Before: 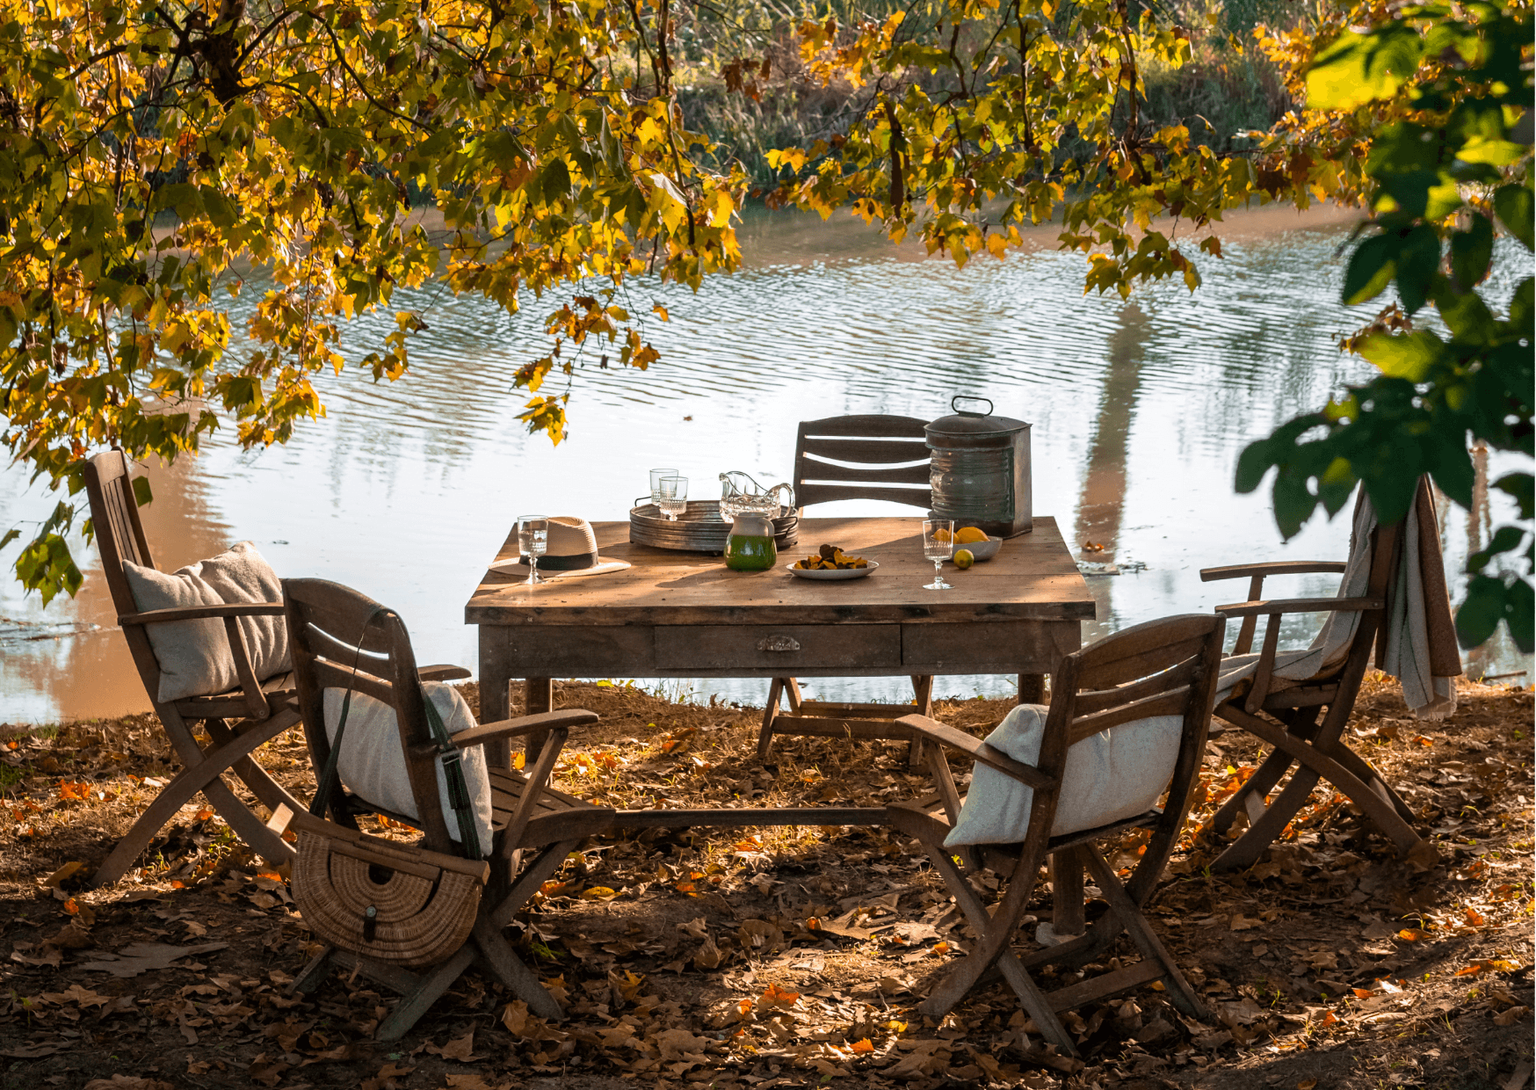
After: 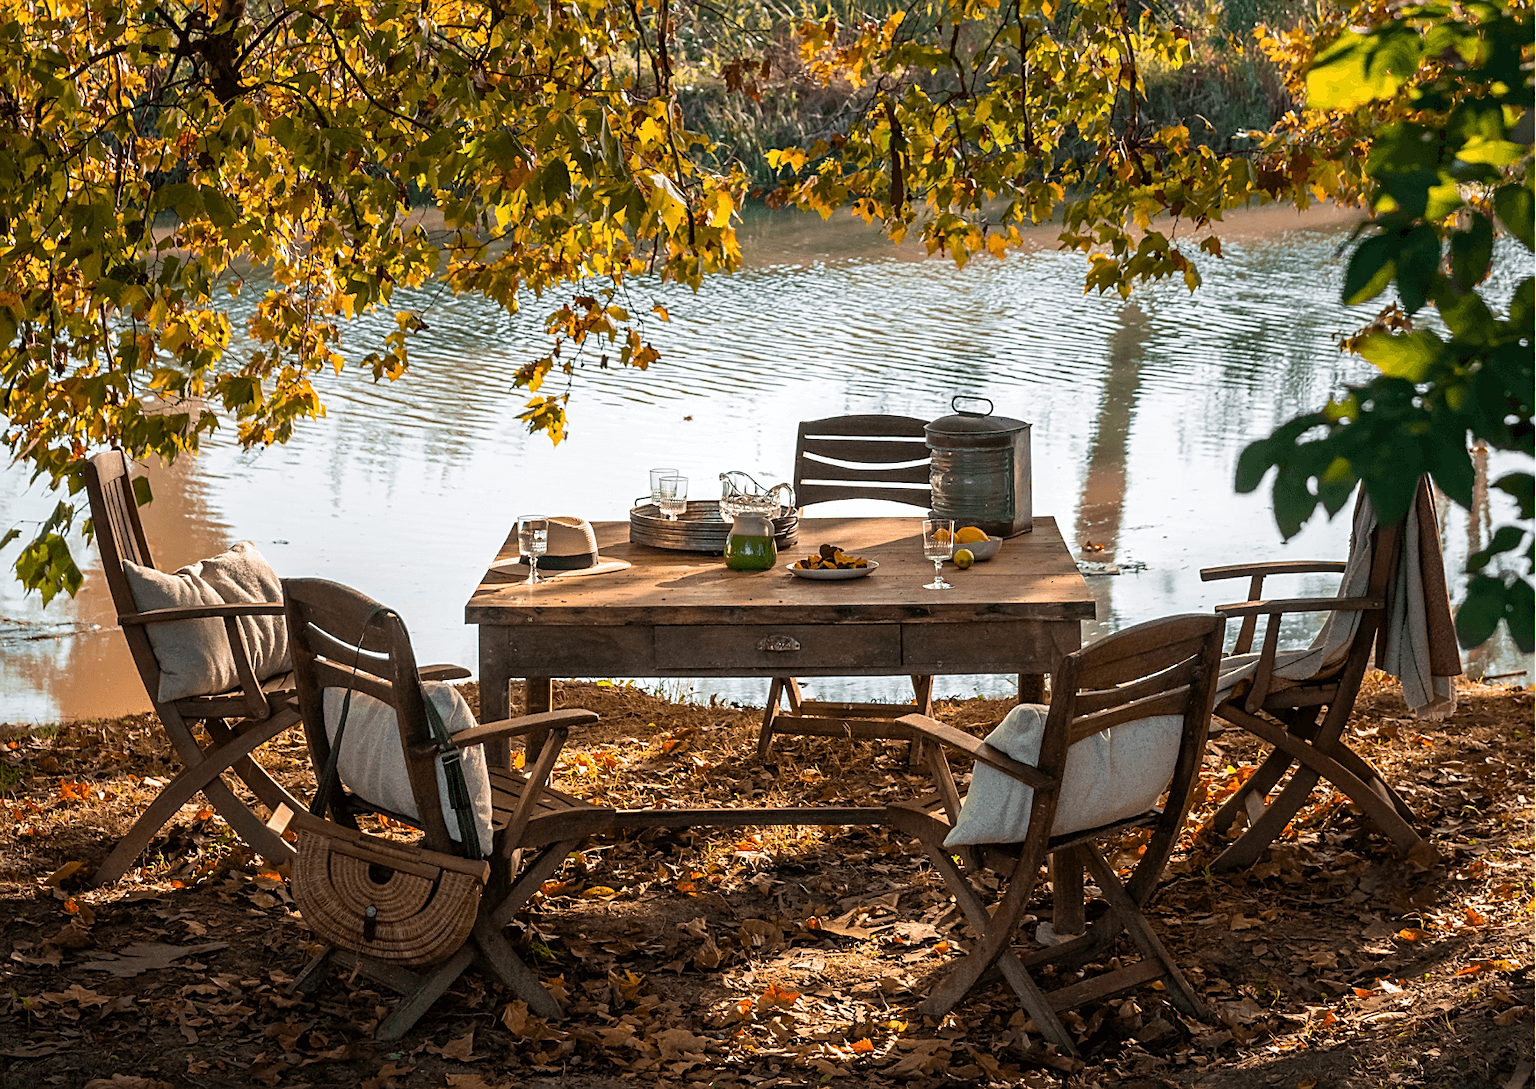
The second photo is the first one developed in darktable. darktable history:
sharpen: radius 1.961
